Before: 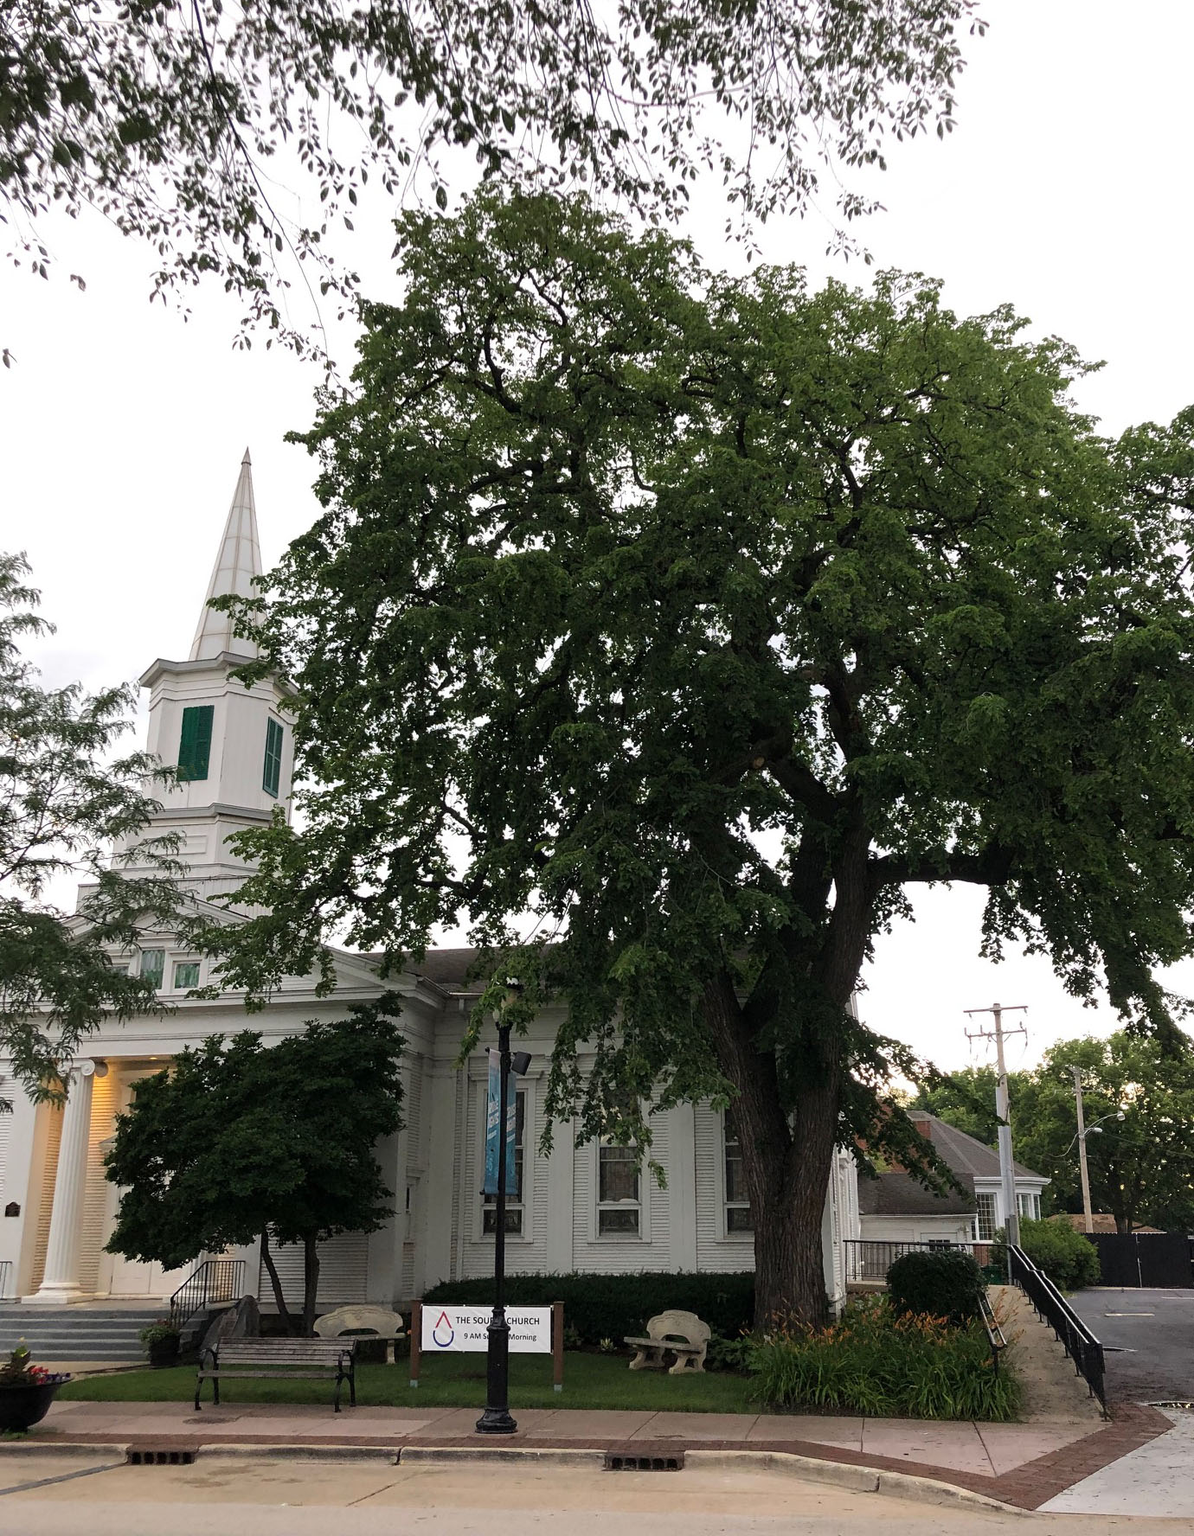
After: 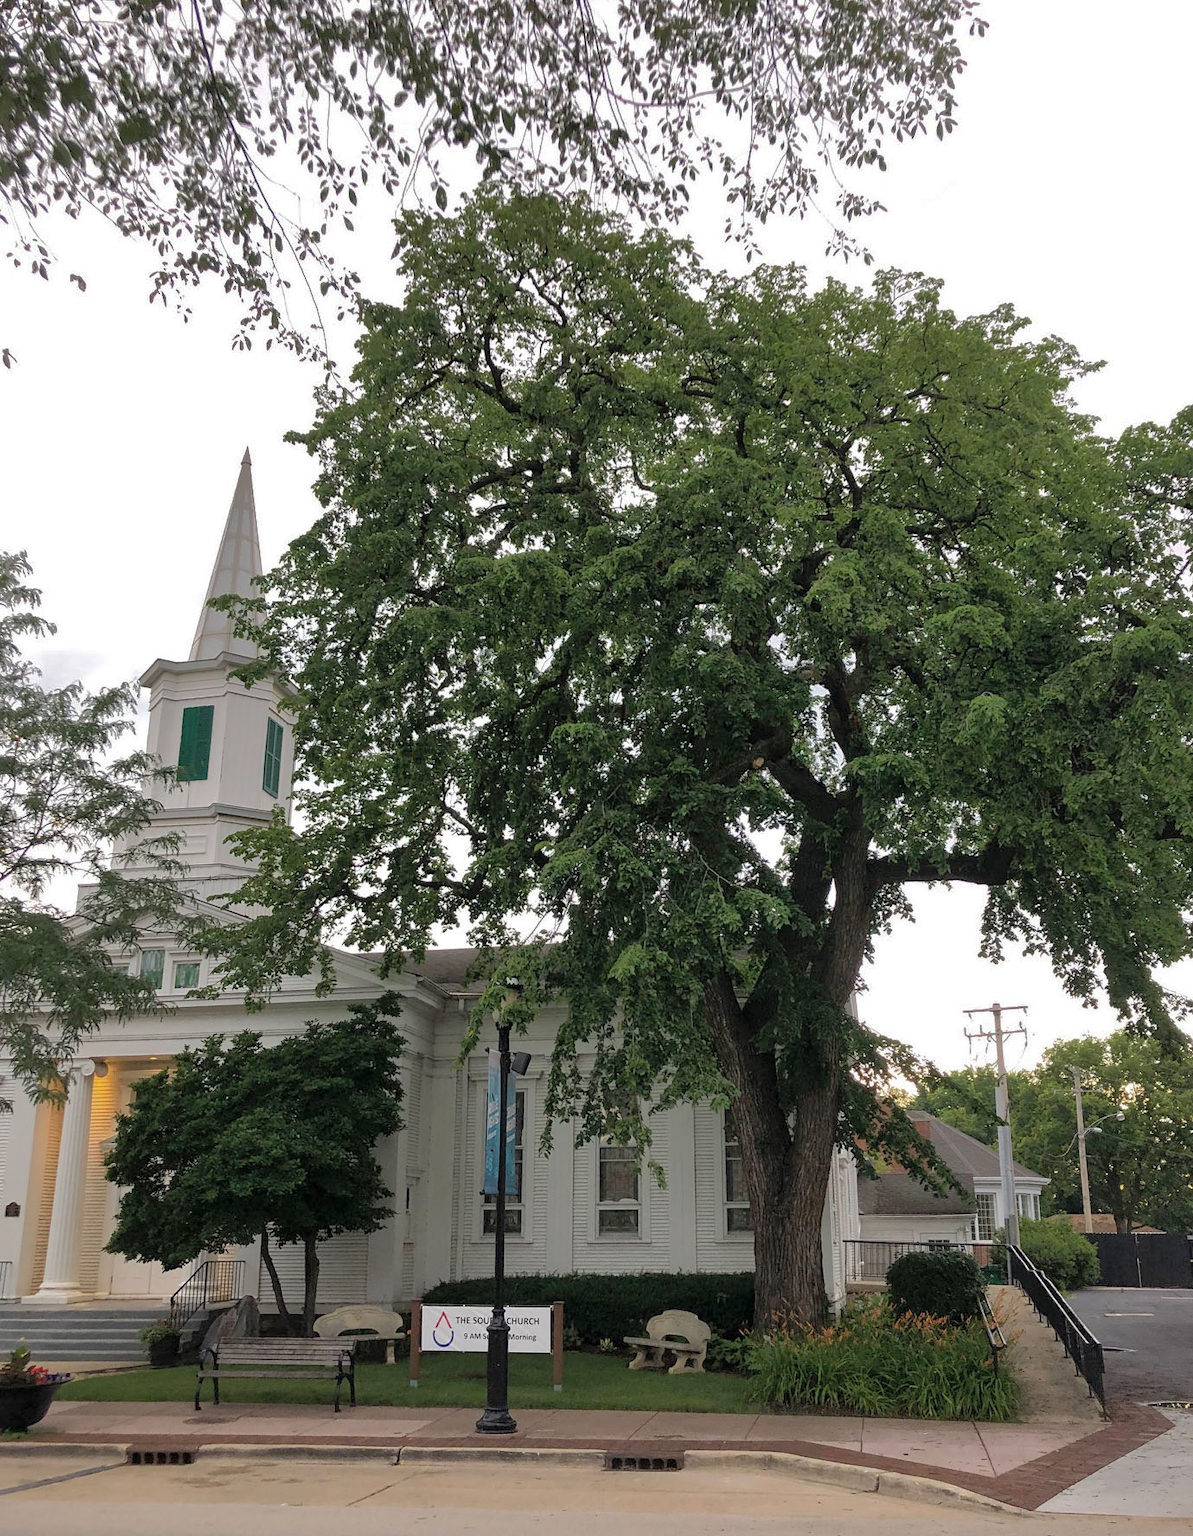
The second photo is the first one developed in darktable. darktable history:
tone equalizer: on, module defaults
shadows and highlights: shadows 60, highlights -60
exposure: compensate highlight preservation false
